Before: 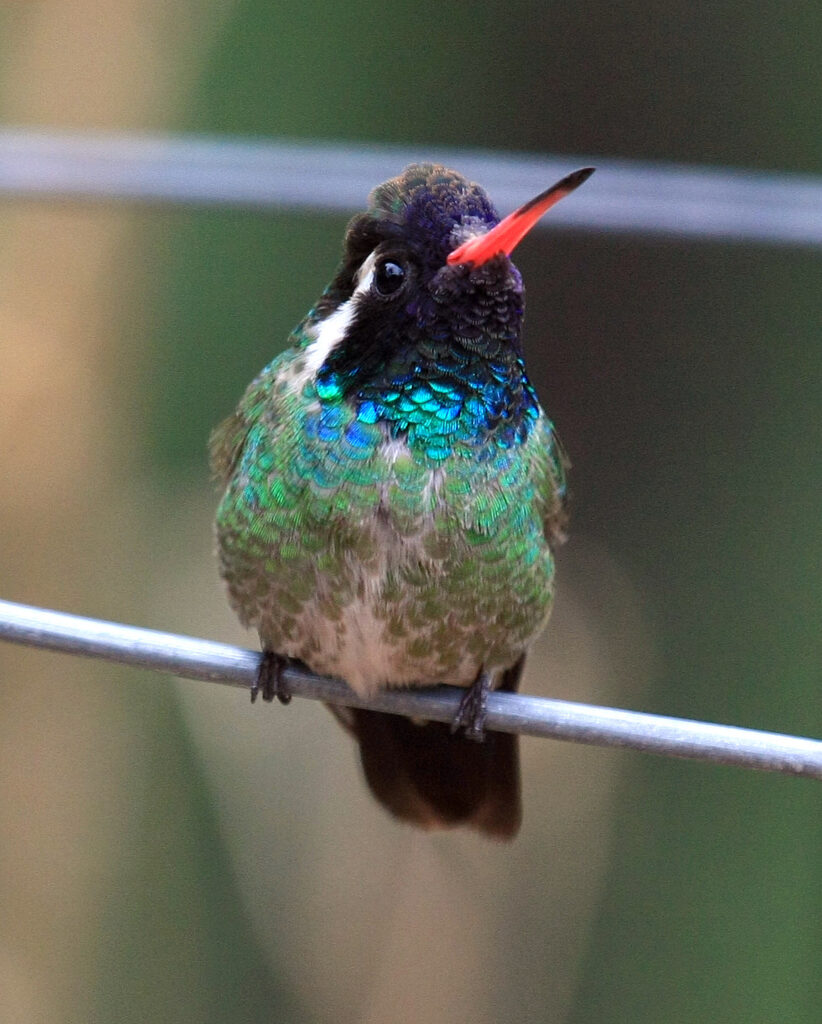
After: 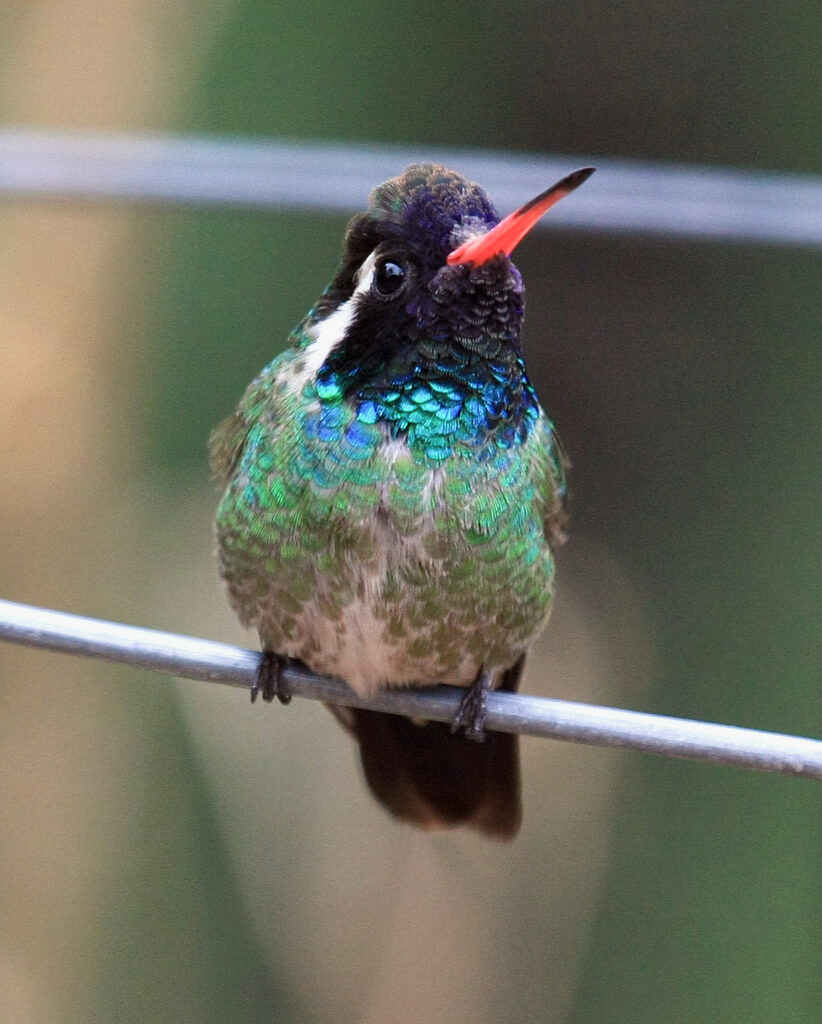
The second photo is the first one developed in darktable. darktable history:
shadows and highlights: radius 44.78, white point adjustment 6.64, compress 79.65%, highlights color adjustment 78.42%, soften with gaussian
sigmoid: contrast 1.22, skew 0.65
